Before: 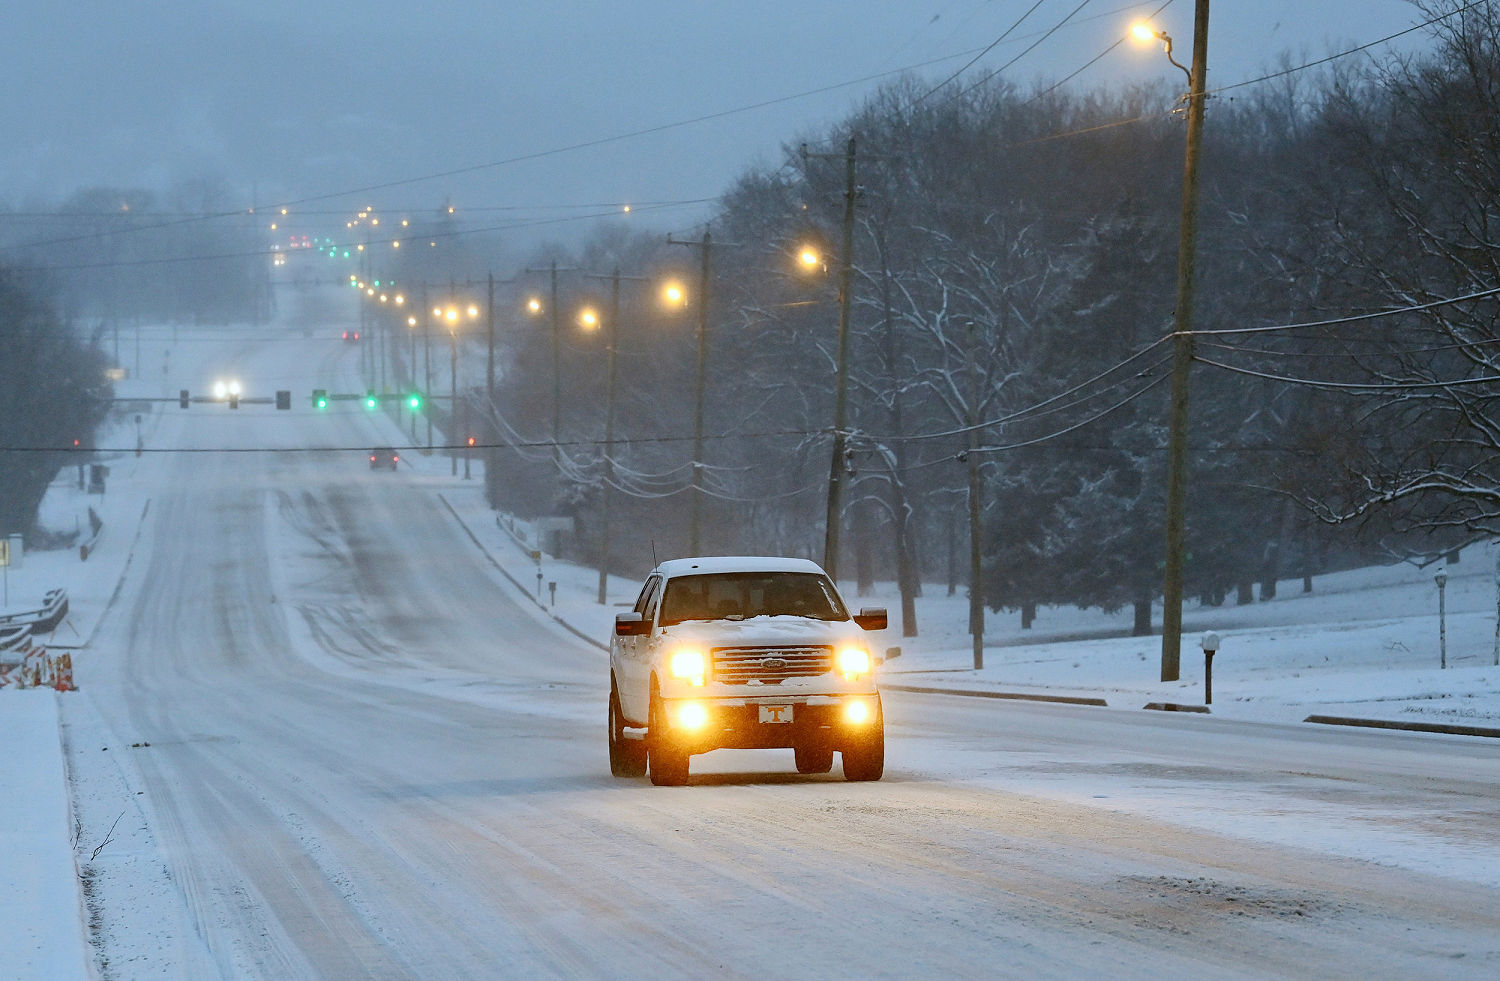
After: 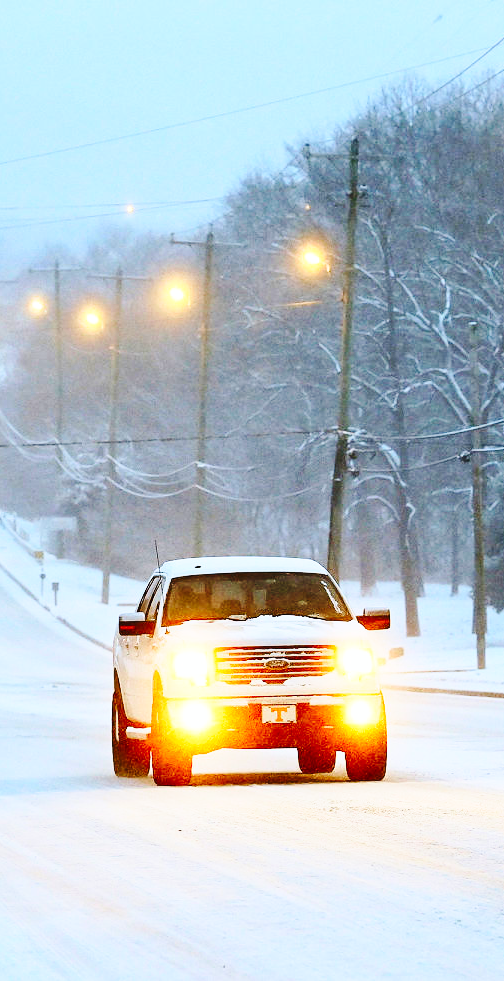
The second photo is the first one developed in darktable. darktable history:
contrast brightness saturation: contrast 0.205, brightness 0.164, saturation 0.226
crop: left 33.167%, right 33.199%
base curve: curves: ch0 [(0, 0) (0.028, 0.03) (0.105, 0.232) (0.387, 0.748) (0.754, 0.968) (1, 1)], preserve colors none
